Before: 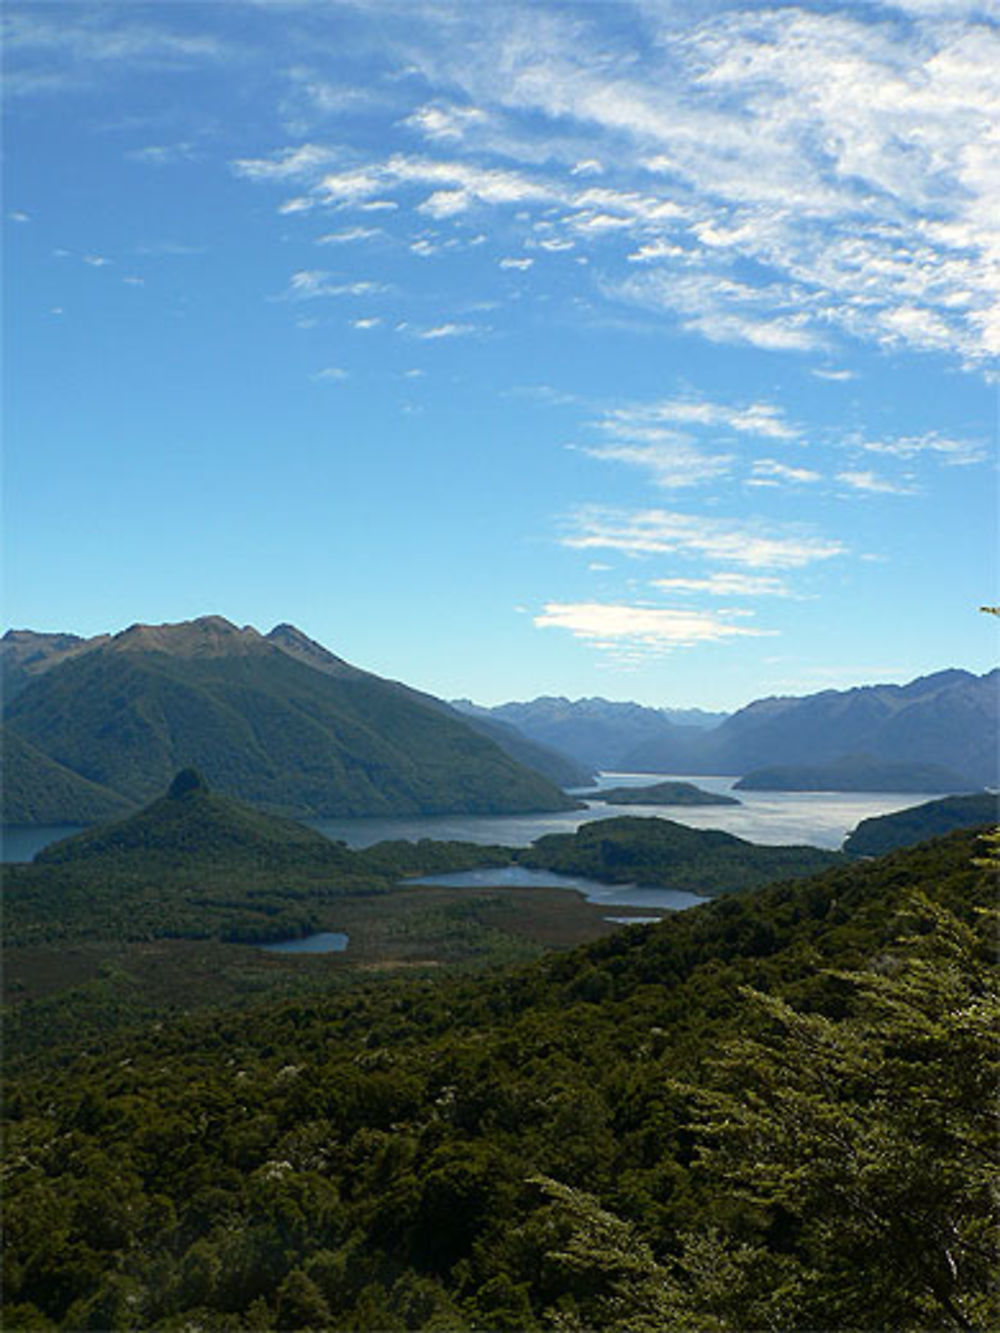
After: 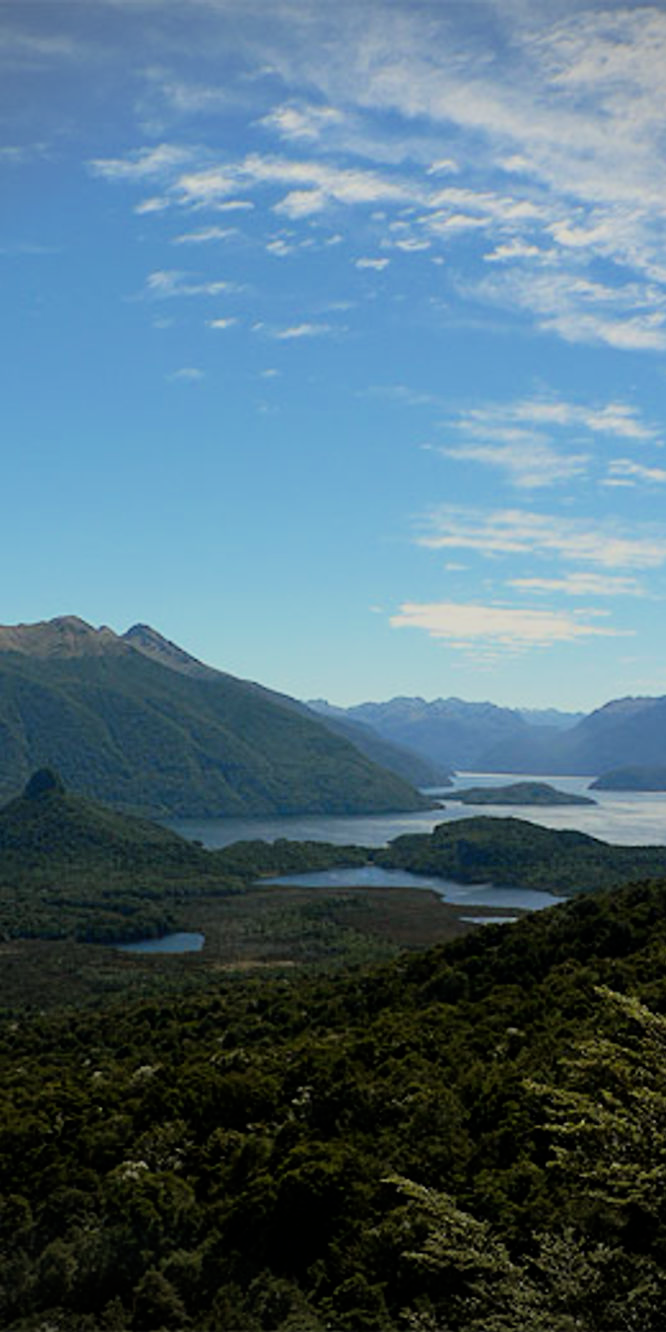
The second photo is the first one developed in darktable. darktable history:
filmic rgb: black relative exposure -7.65 EV, white relative exposure 4.56 EV, hardness 3.61, color science v6 (2022)
vignetting: on, module defaults
crop and rotate: left 14.457%, right 18.909%
